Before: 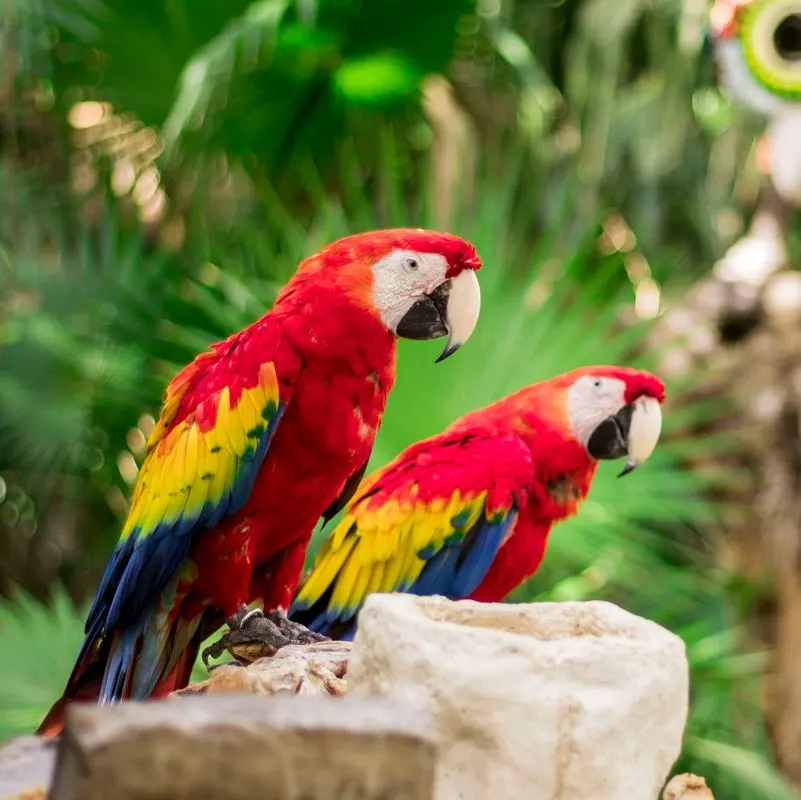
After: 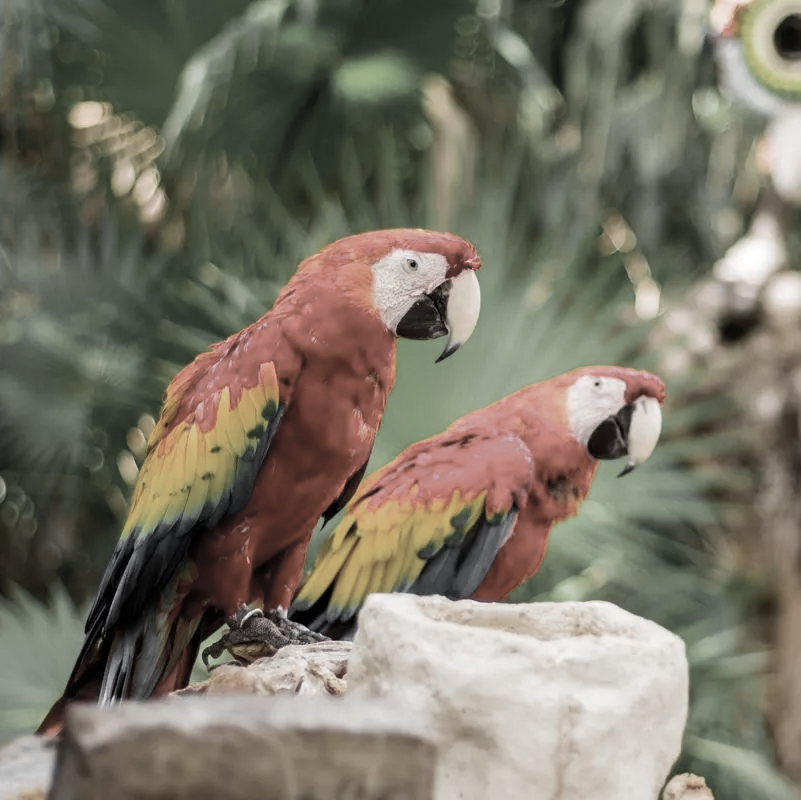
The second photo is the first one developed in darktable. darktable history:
color zones: curves: ch0 [(0, 0.613) (0.01, 0.613) (0.245, 0.448) (0.498, 0.529) (0.642, 0.665) (0.879, 0.777) (0.99, 0.613)]; ch1 [(0, 0.035) (0.121, 0.189) (0.259, 0.197) (0.415, 0.061) (0.589, 0.022) (0.732, 0.022) (0.857, 0.026) (0.991, 0.053)]
